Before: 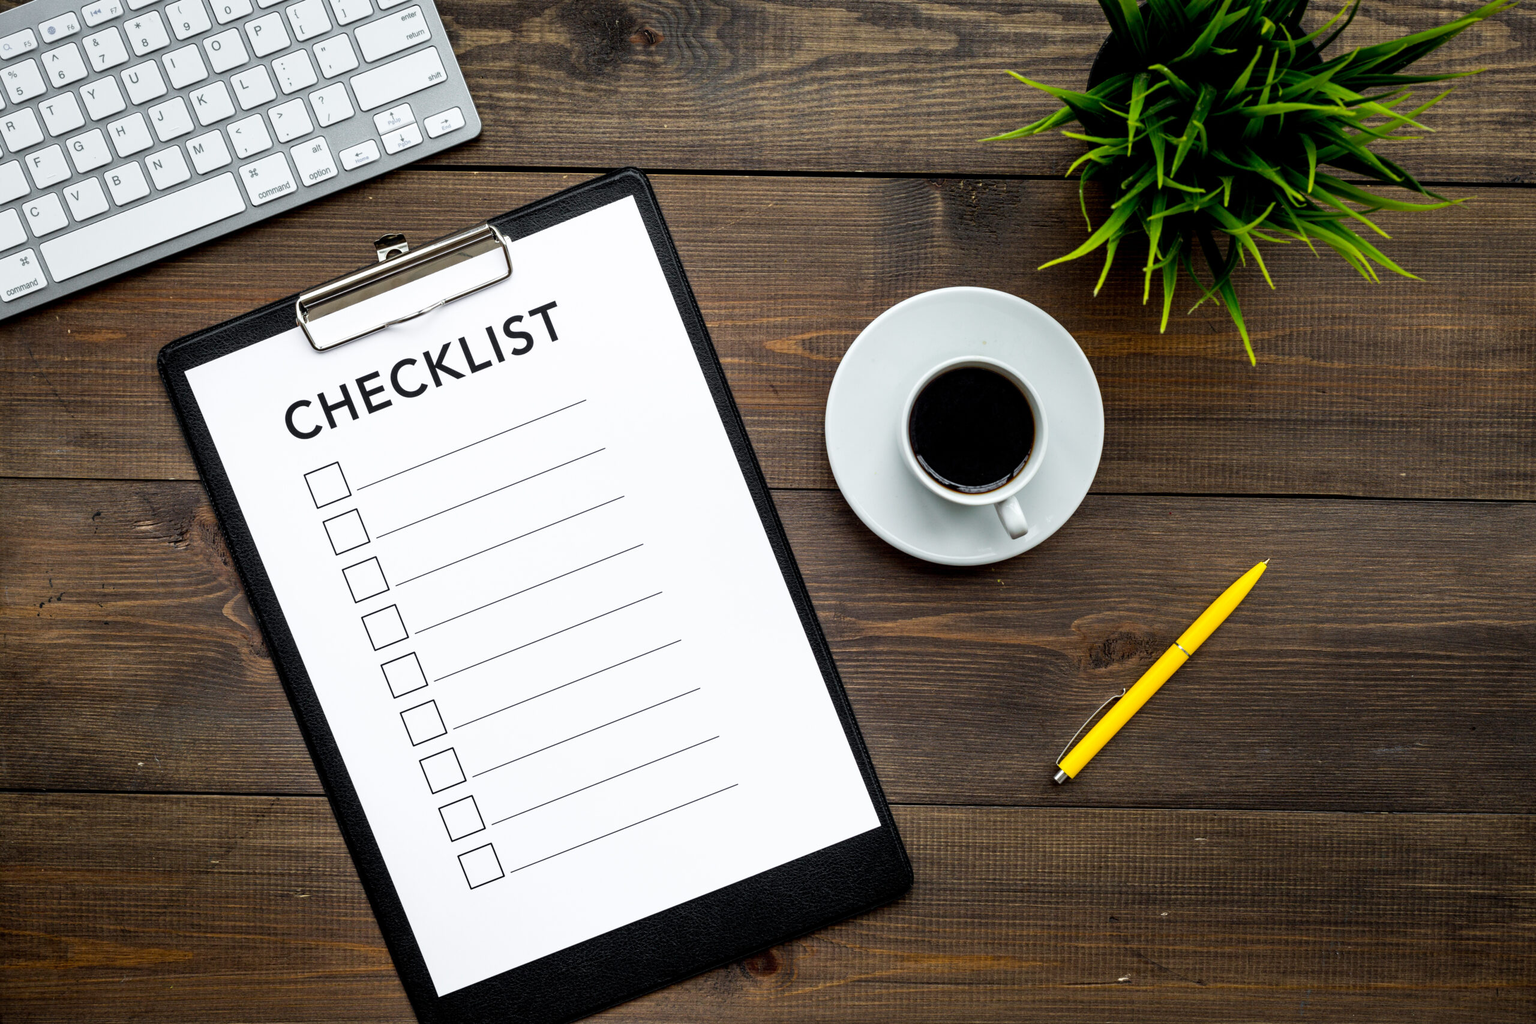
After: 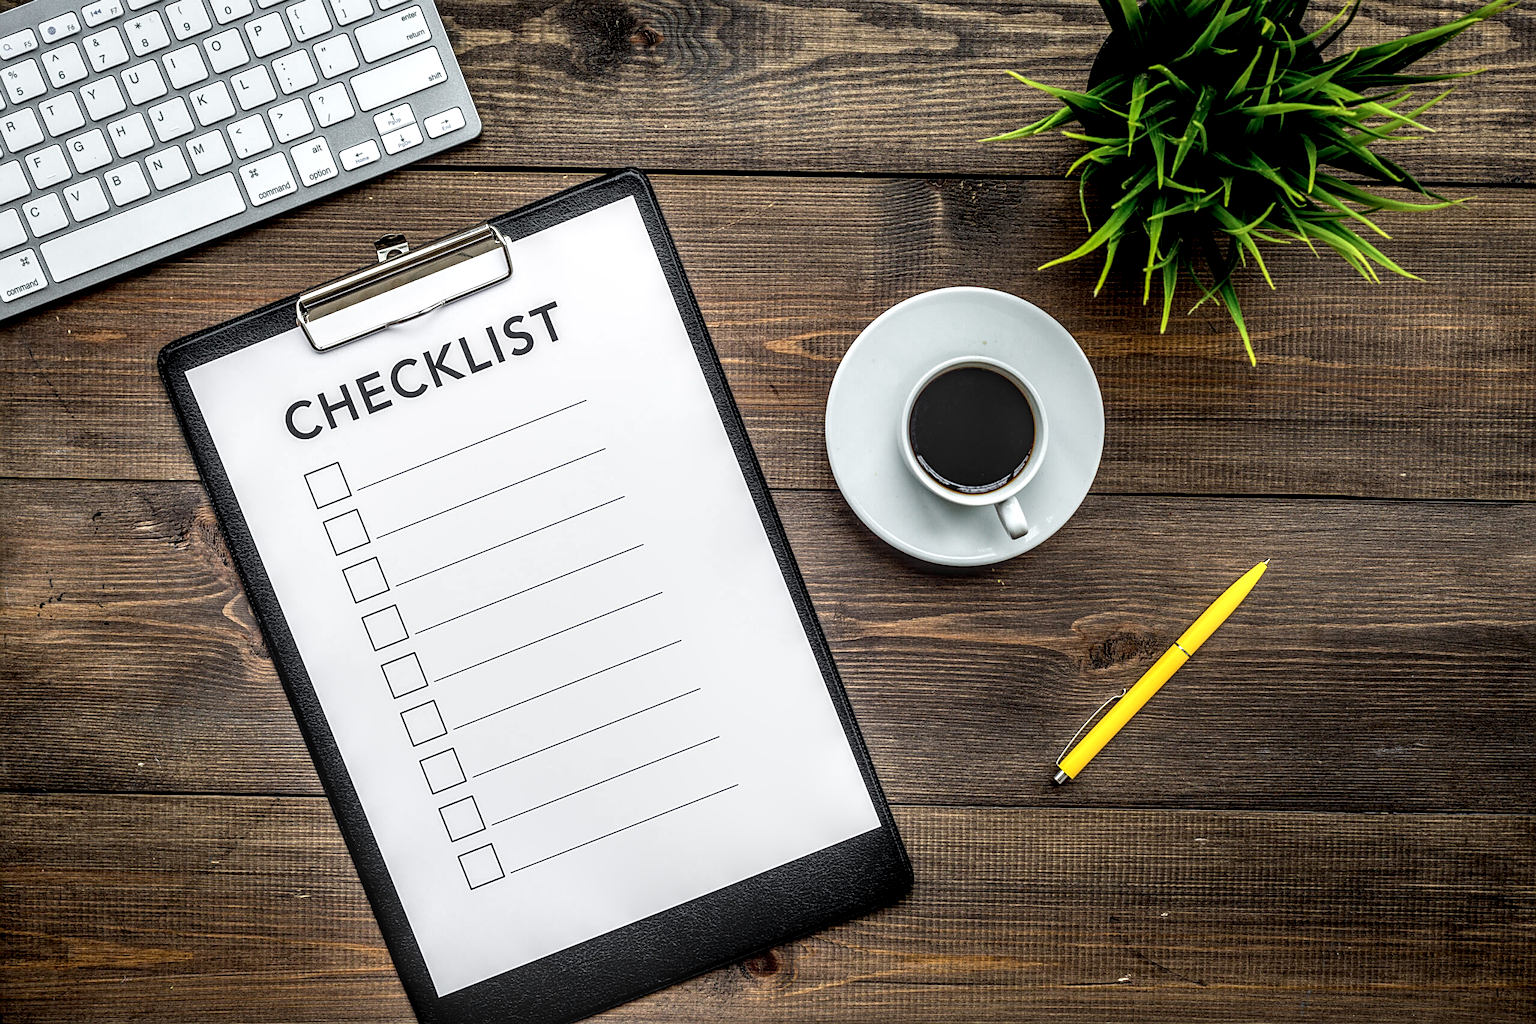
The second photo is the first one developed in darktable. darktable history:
sharpen: on, module defaults
local contrast: highlights 5%, shadows 6%, detail 181%
